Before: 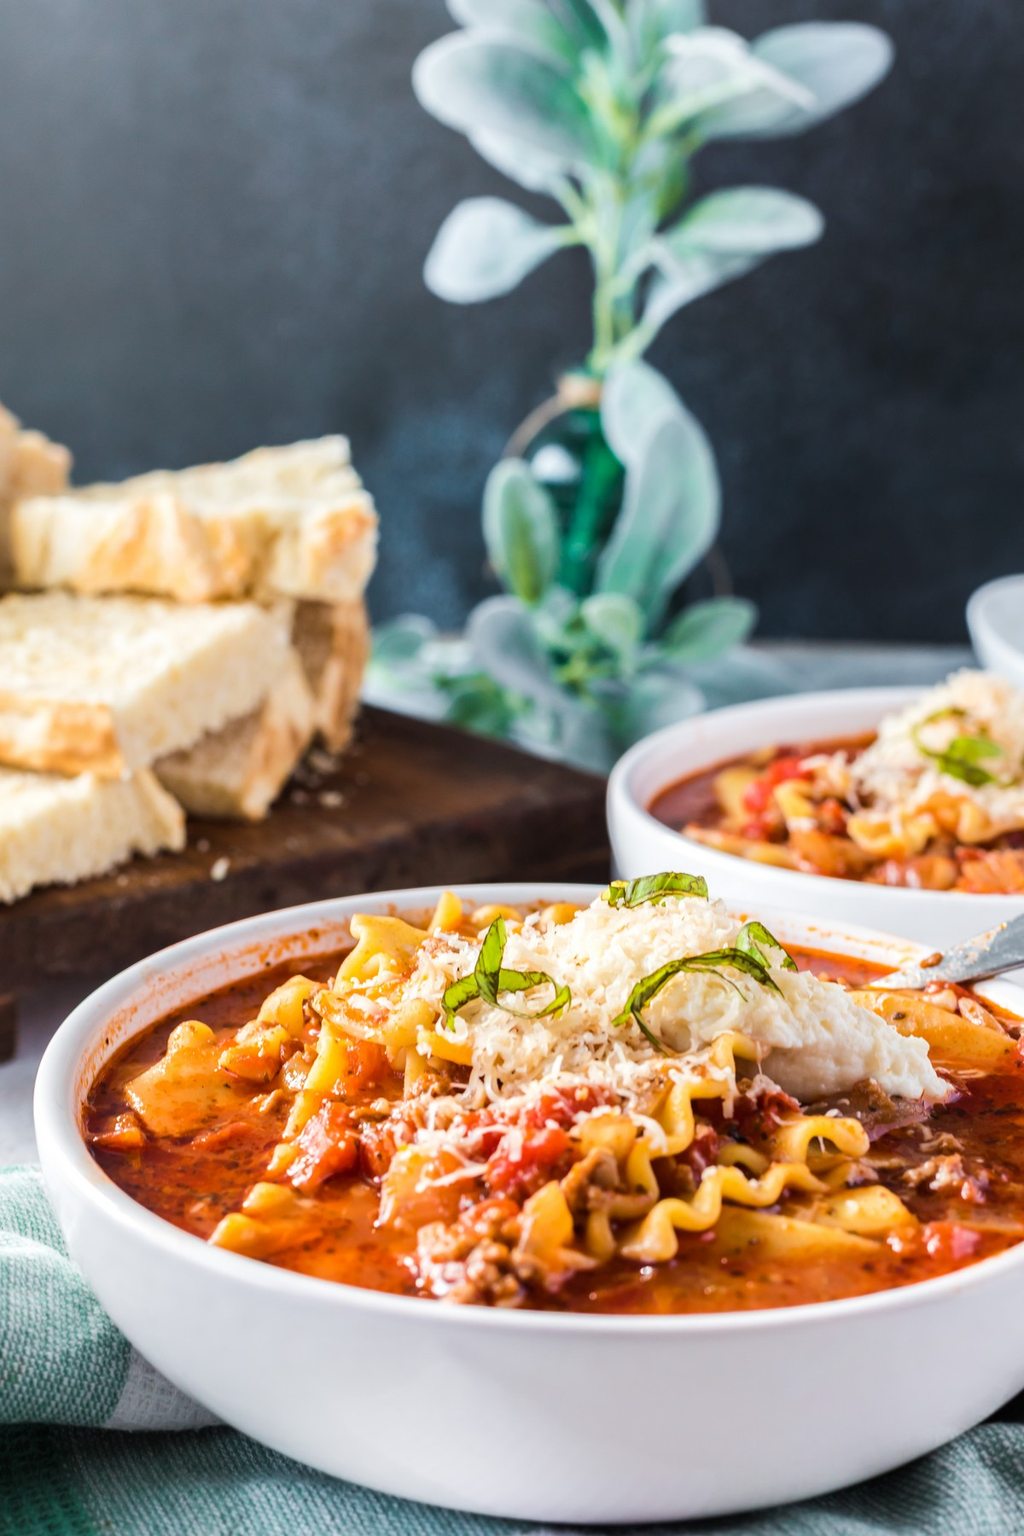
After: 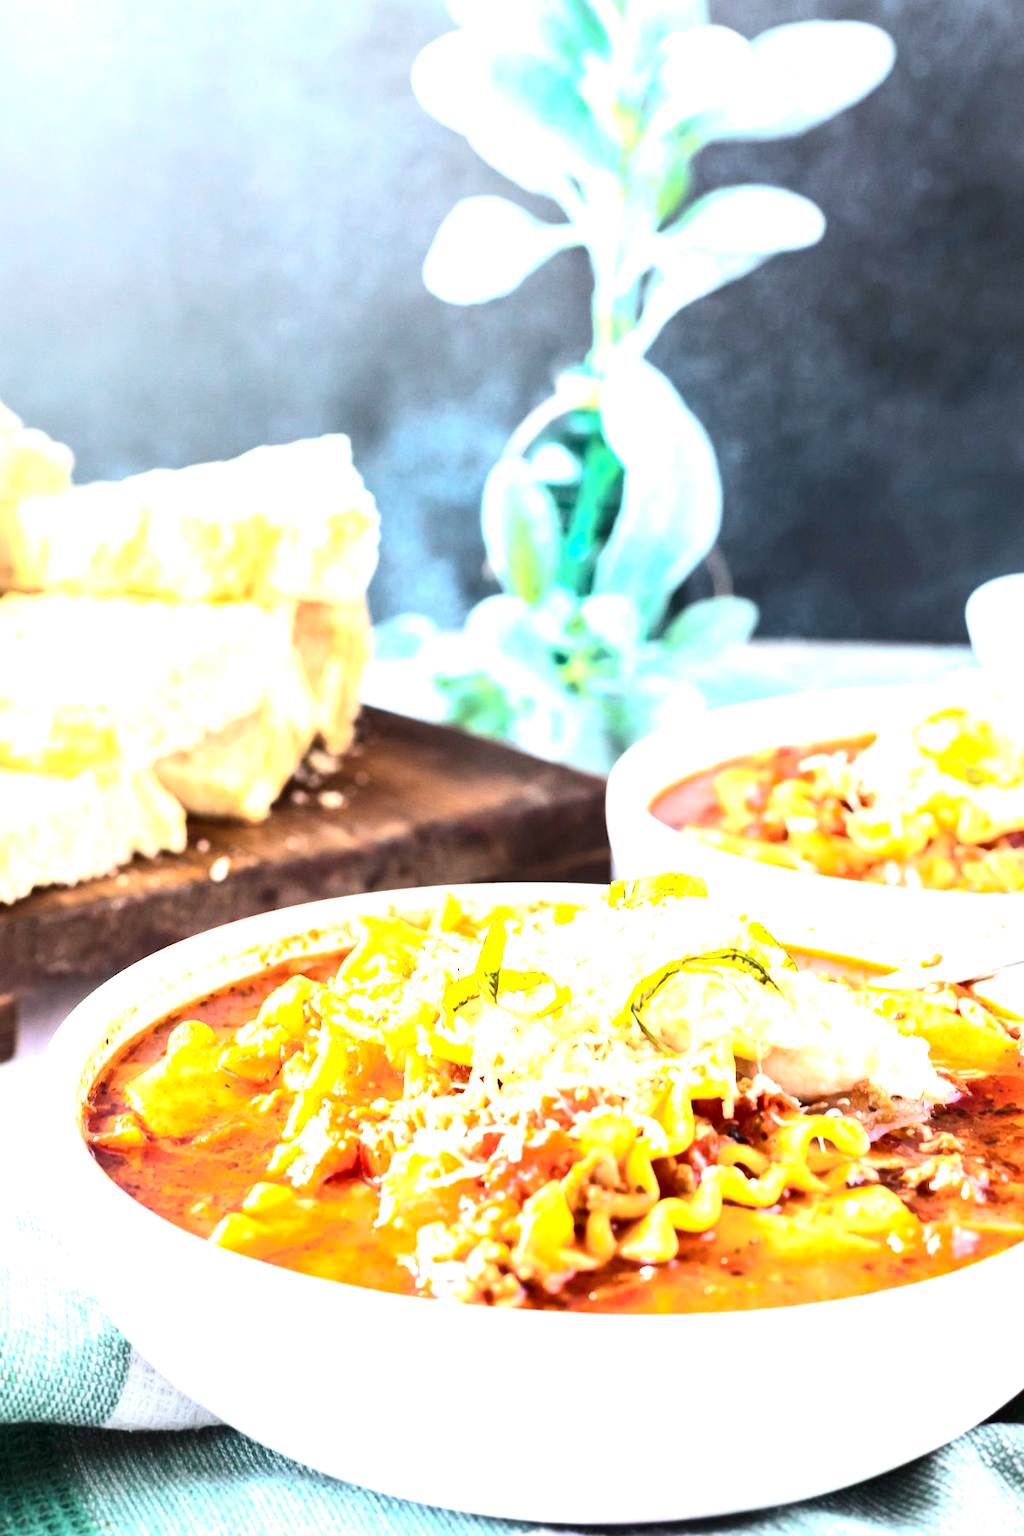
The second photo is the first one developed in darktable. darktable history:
exposure: exposure 2.25 EV, compensate highlight preservation false
contrast brightness saturation: contrast 0.28
white balance: red 1, blue 1
